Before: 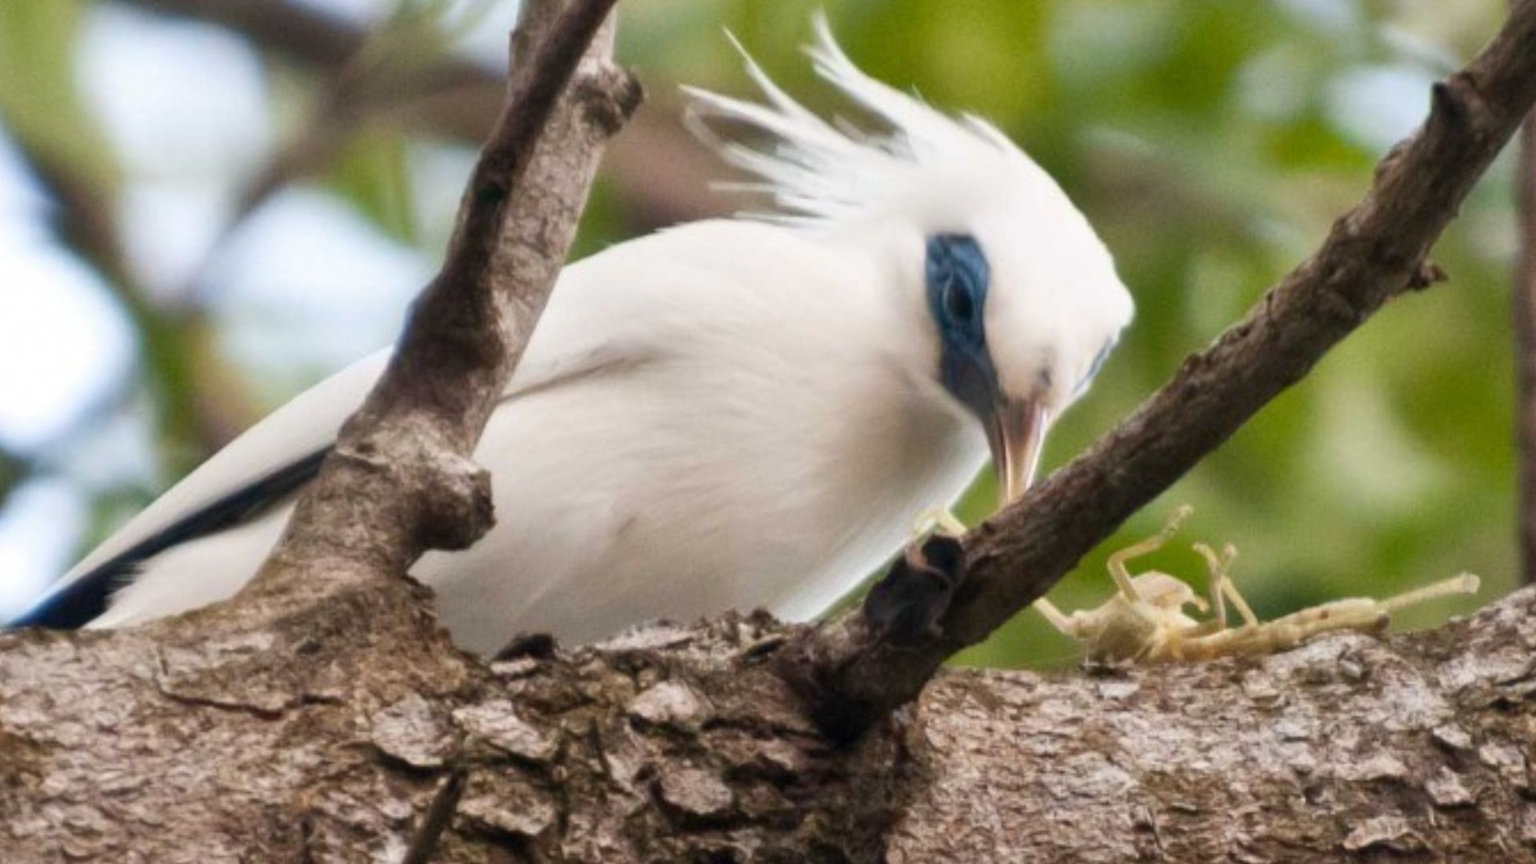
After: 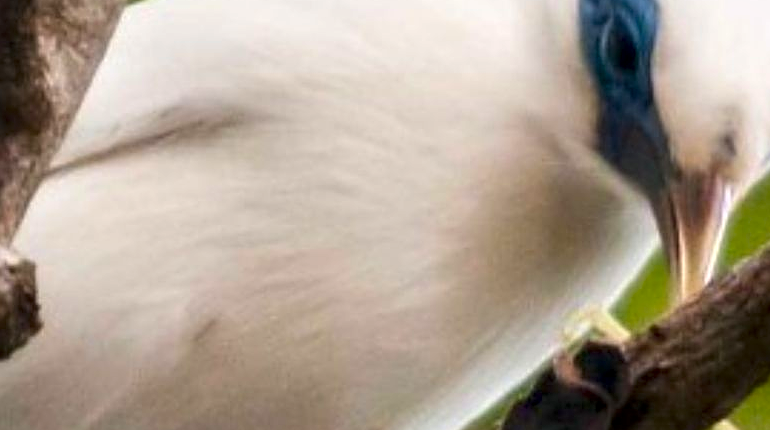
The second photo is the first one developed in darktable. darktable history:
crop: left 30.119%, top 30.322%, right 29.743%, bottom 29.78%
color balance rgb: perceptual saturation grading › global saturation 19.542%, global vibrance 24.065%
sharpen: on, module defaults
local contrast: highlights 27%, shadows 73%, midtone range 0.744
